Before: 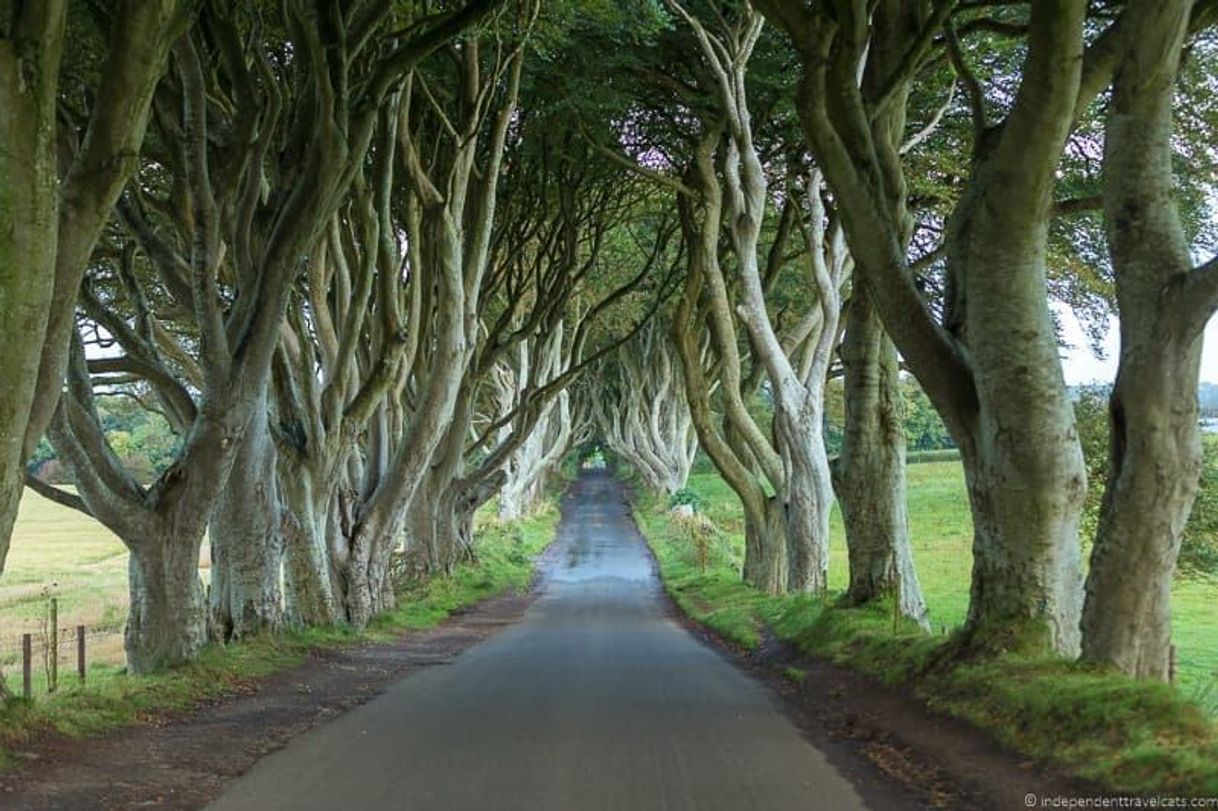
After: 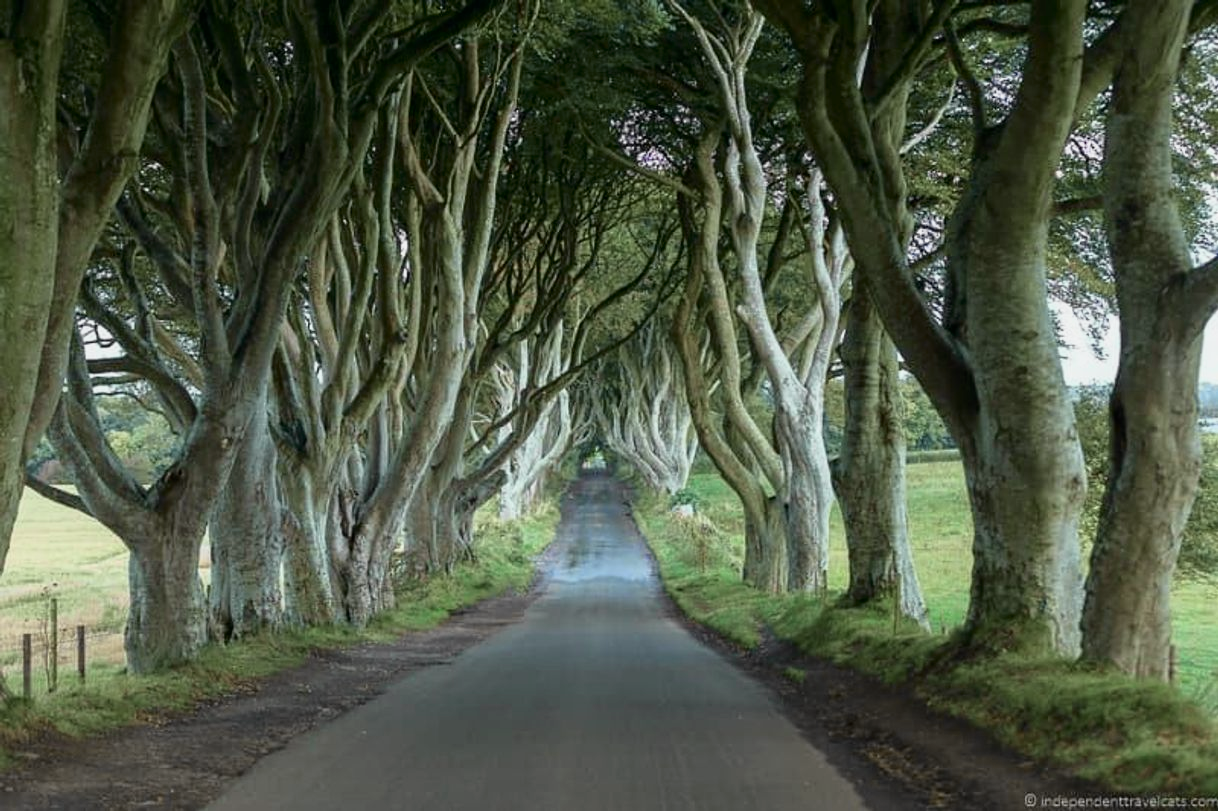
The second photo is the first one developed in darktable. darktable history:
tone curve: curves: ch0 [(0, 0) (0.058, 0.037) (0.214, 0.183) (0.304, 0.288) (0.561, 0.554) (0.687, 0.677) (0.768, 0.768) (0.858, 0.861) (0.987, 0.945)]; ch1 [(0, 0) (0.172, 0.123) (0.312, 0.296) (0.432, 0.448) (0.471, 0.469) (0.502, 0.5) (0.521, 0.505) (0.565, 0.569) (0.663, 0.663) (0.703, 0.721) (0.857, 0.917) (1, 1)]; ch2 [(0, 0) (0.411, 0.424) (0.485, 0.497) (0.502, 0.5) (0.517, 0.511) (0.556, 0.551) (0.626, 0.594) (0.709, 0.661) (1, 1)], color space Lab, independent channels, preserve colors none
